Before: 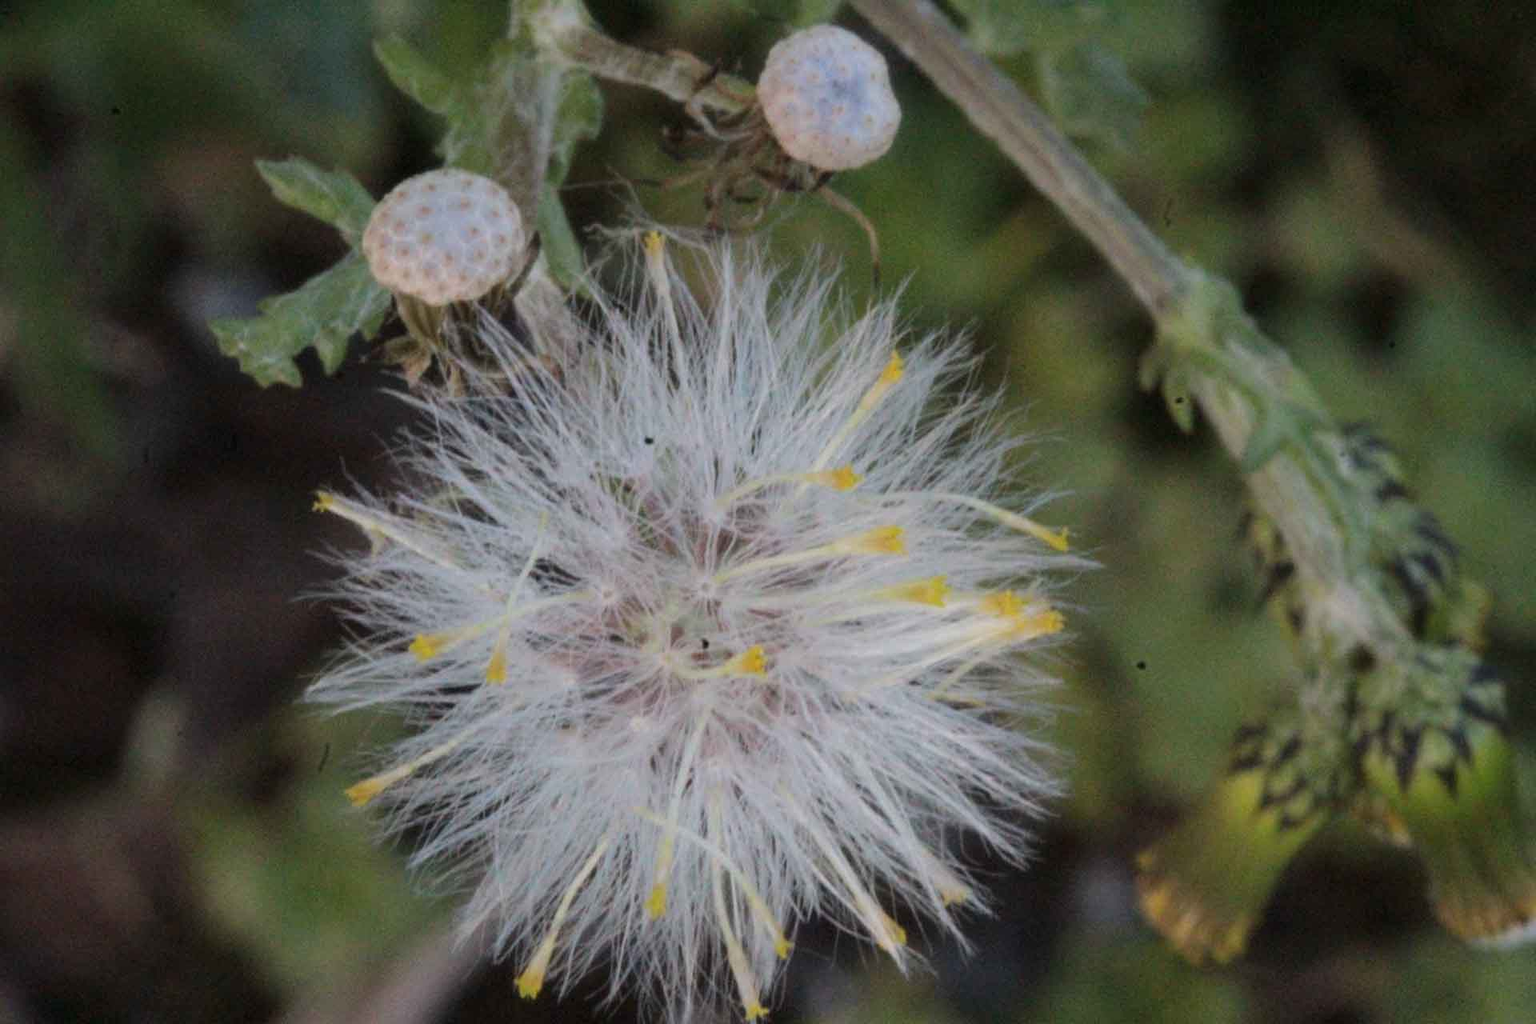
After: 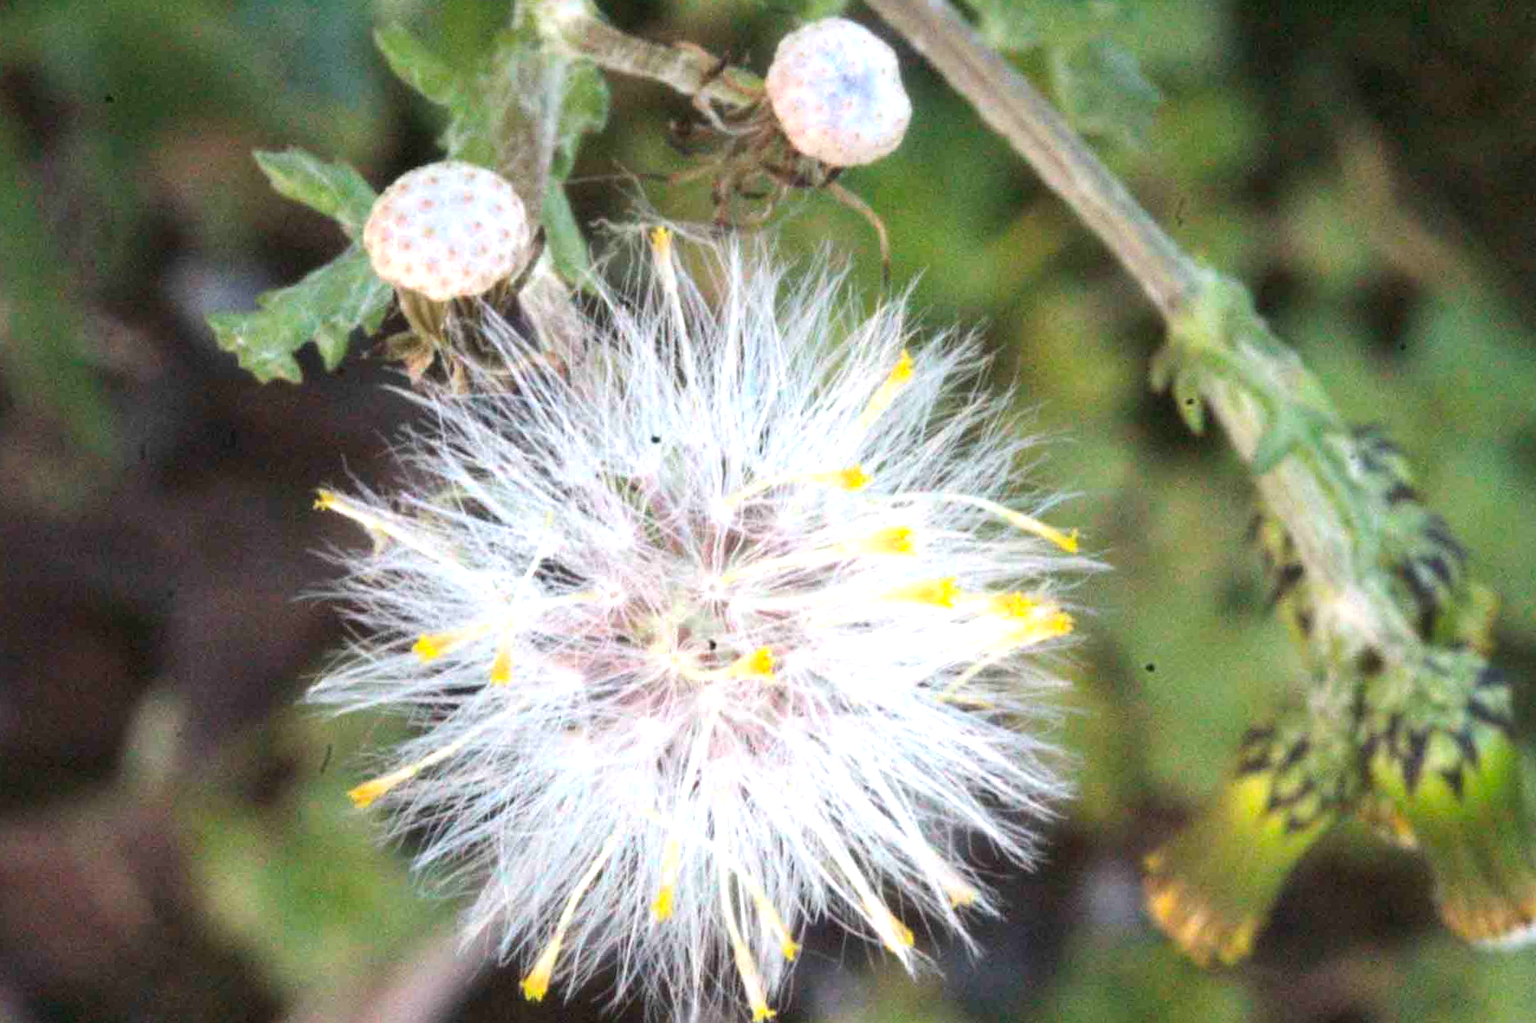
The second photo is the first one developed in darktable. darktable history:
rotate and perspective: rotation 0.174°, lens shift (vertical) 0.013, lens shift (horizontal) 0.019, shear 0.001, automatic cropping original format, crop left 0.007, crop right 0.991, crop top 0.016, crop bottom 0.997
exposure: black level correction 0, exposure 1.45 EV, compensate exposure bias true, compensate highlight preservation false
